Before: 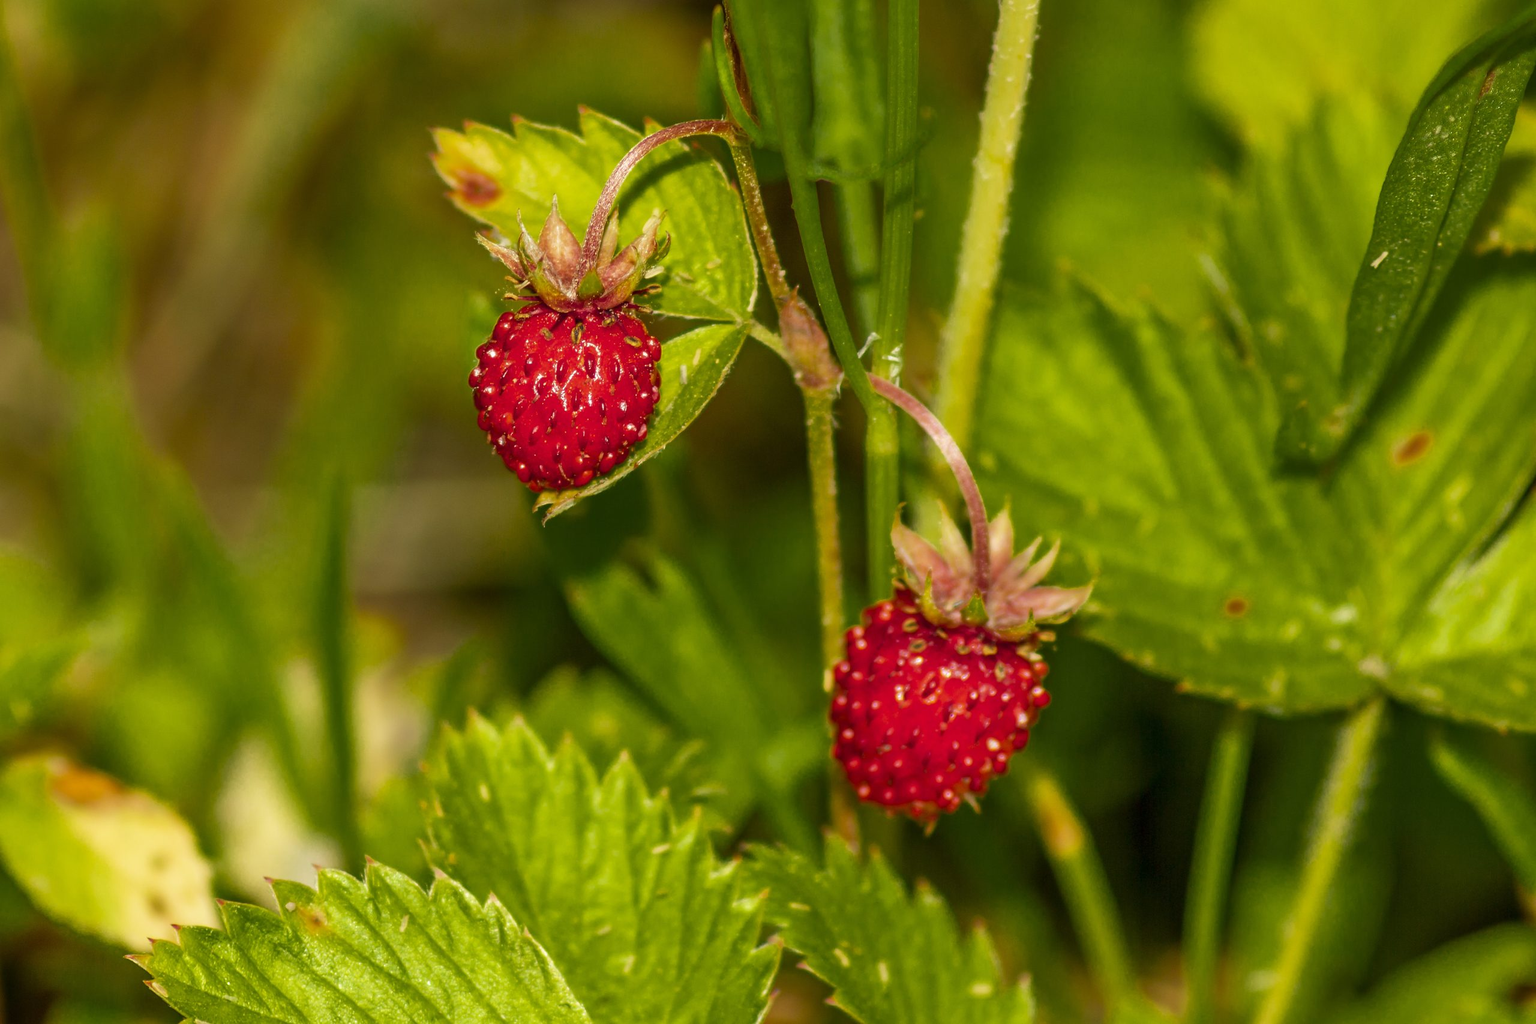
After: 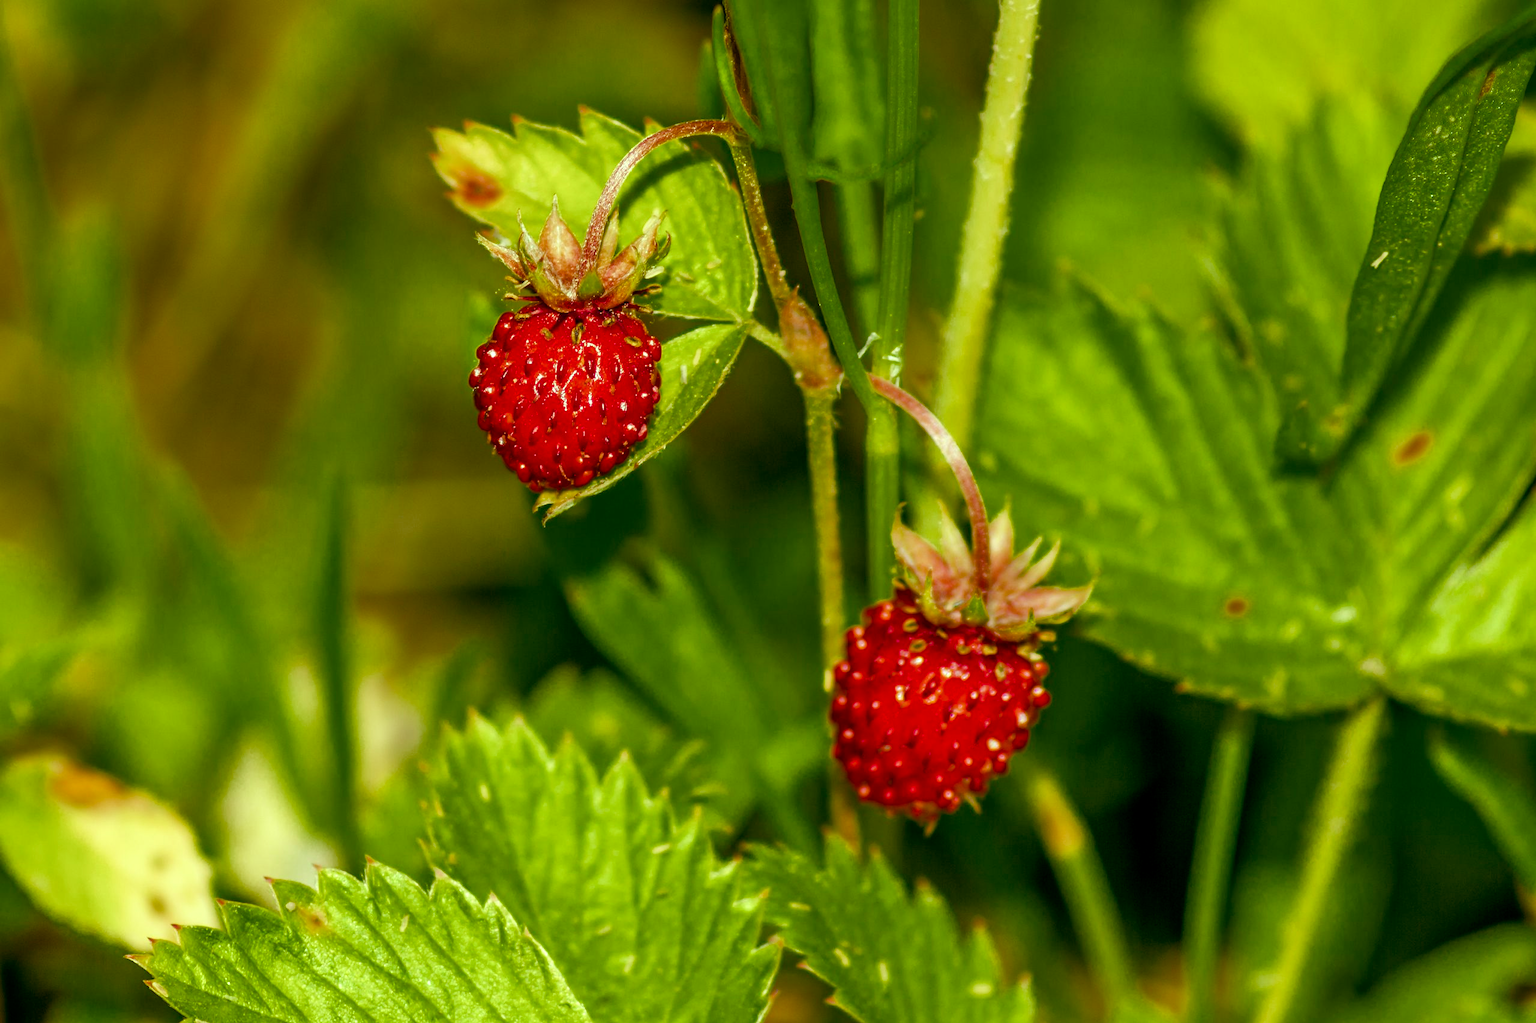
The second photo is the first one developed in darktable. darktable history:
color balance rgb: highlights gain › luminance 15.194%, highlights gain › chroma 6.928%, highlights gain › hue 125.88°, global offset › luminance -0.31%, global offset › chroma 0.116%, global offset › hue 164.58°, linear chroma grading › global chroma 16.671%, perceptual saturation grading › global saturation 25.699%, perceptual saturation grading › highlights -50.404%, perceptual saturation grading › shadows 30.318%
